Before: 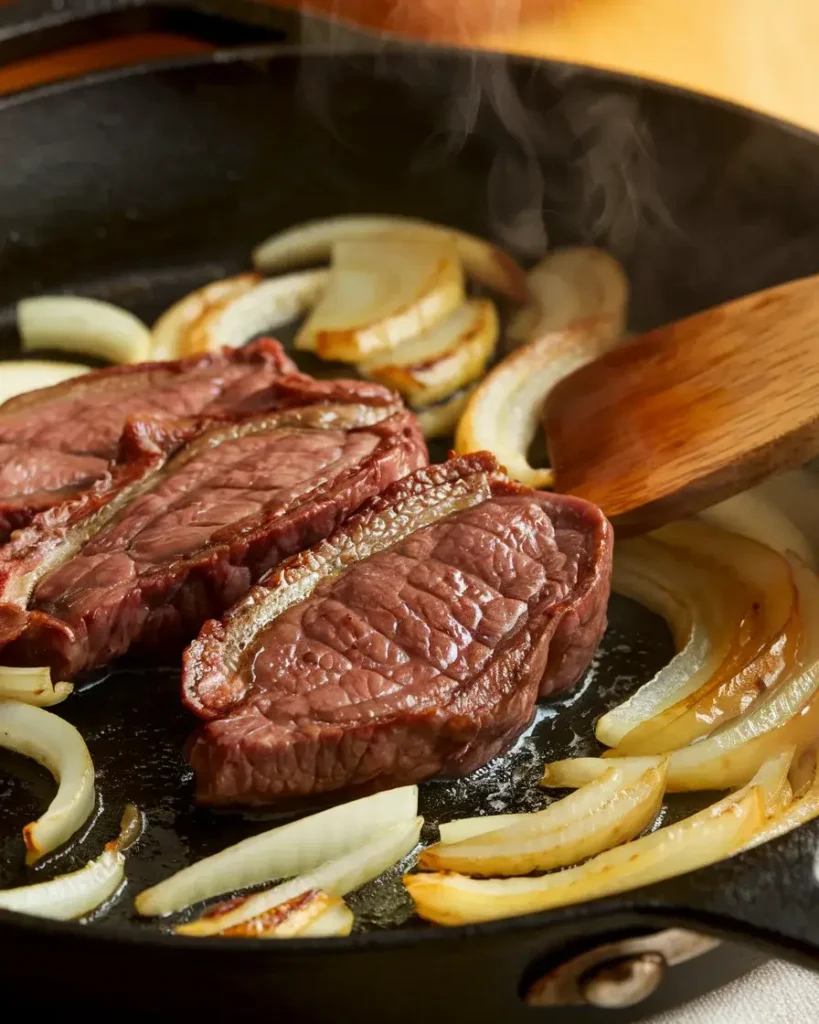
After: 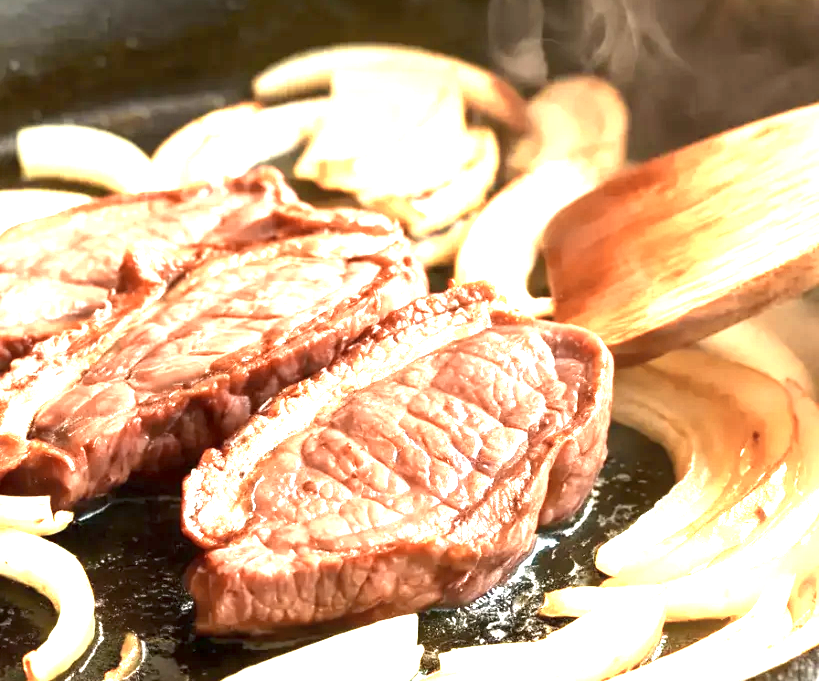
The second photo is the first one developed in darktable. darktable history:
crop: top 16.727%, bottom 16.727%
exposure: exposure 2.003 EV, compensate highlight preservation false
color zones: curves: ch0 [(0.018, 0.548) (0.224, 0.64) (0.425, 0.447) (0.675, 0.575) (0.732, 0.579)]; ch1 [(0.066, 0.487) (0.25, 0.5) (0.404, 0.43) (0.75, 0.421) (0.956, 0.421)]; ch2 [(0.044, 0.561) (0.215, 0.465) (0.399, 0.544) (0.465, 0.548) (0.614, 0.447) (0.724, 0.43) (0.882, 0.623) (0.956, 0.632)]
